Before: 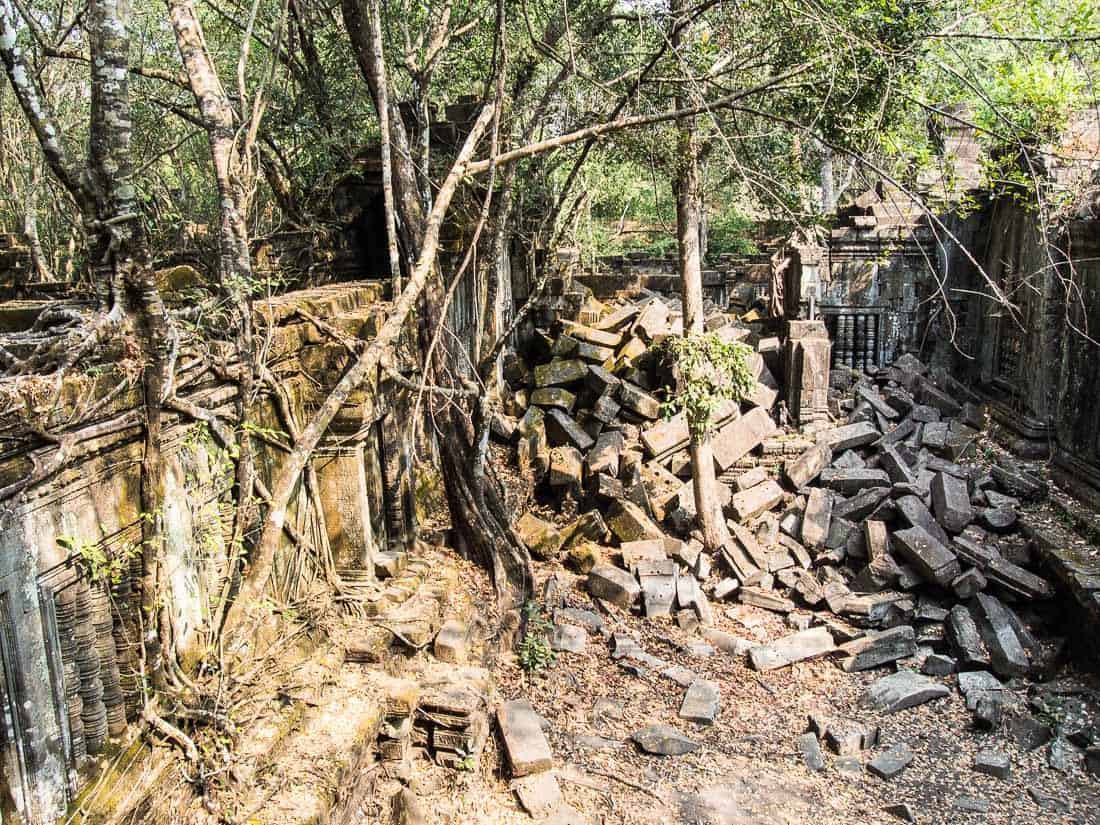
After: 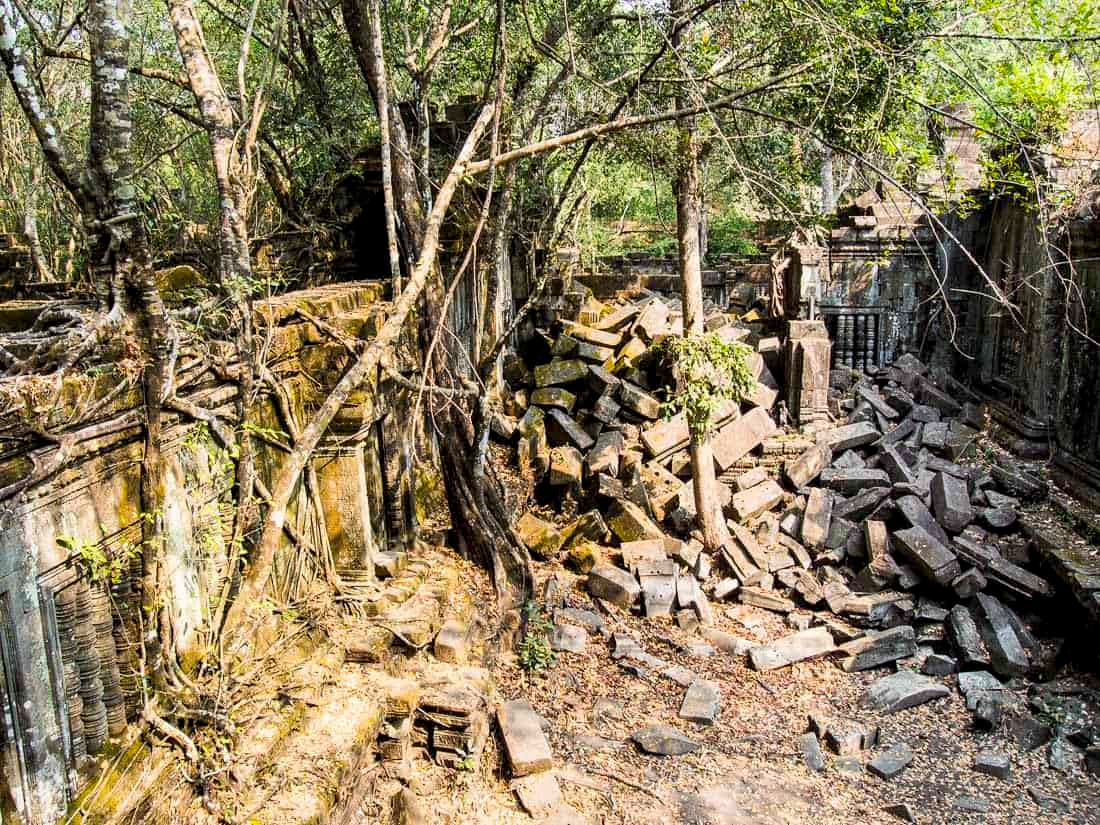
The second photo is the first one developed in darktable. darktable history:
color balance rgb: global offset › luminance -0.488%, perceptual saturation grading › global saturation 19.419%, global vibrance 20%
